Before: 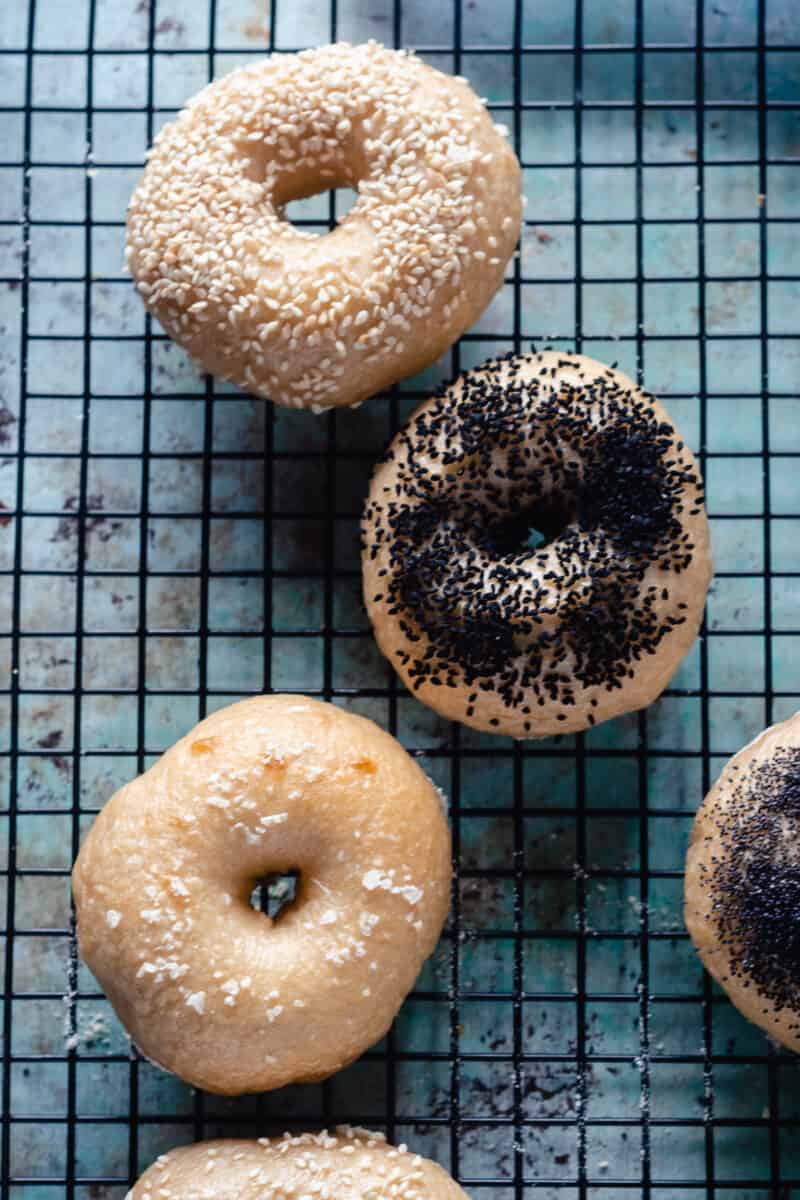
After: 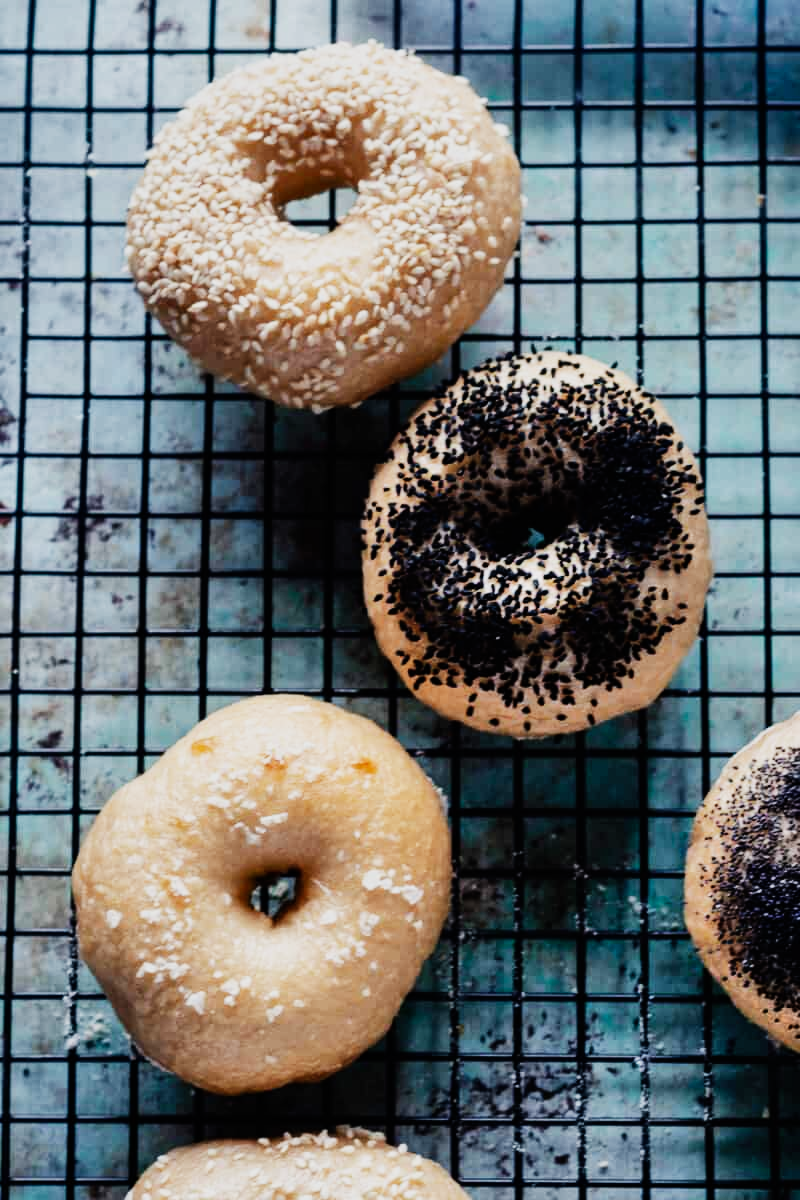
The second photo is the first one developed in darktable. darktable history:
sigmoid: contrast 1.7, skew 0.1, preserve hue 0%, red attenuation 0.1, red rotation 0.035, green attenuation 0.1, green rotation -0.017, blue attenuation 0.15, blue rotation -0.052, base primaries Rec2020
white balance: emerald 1
shadows and highlights: soften with gaussian
